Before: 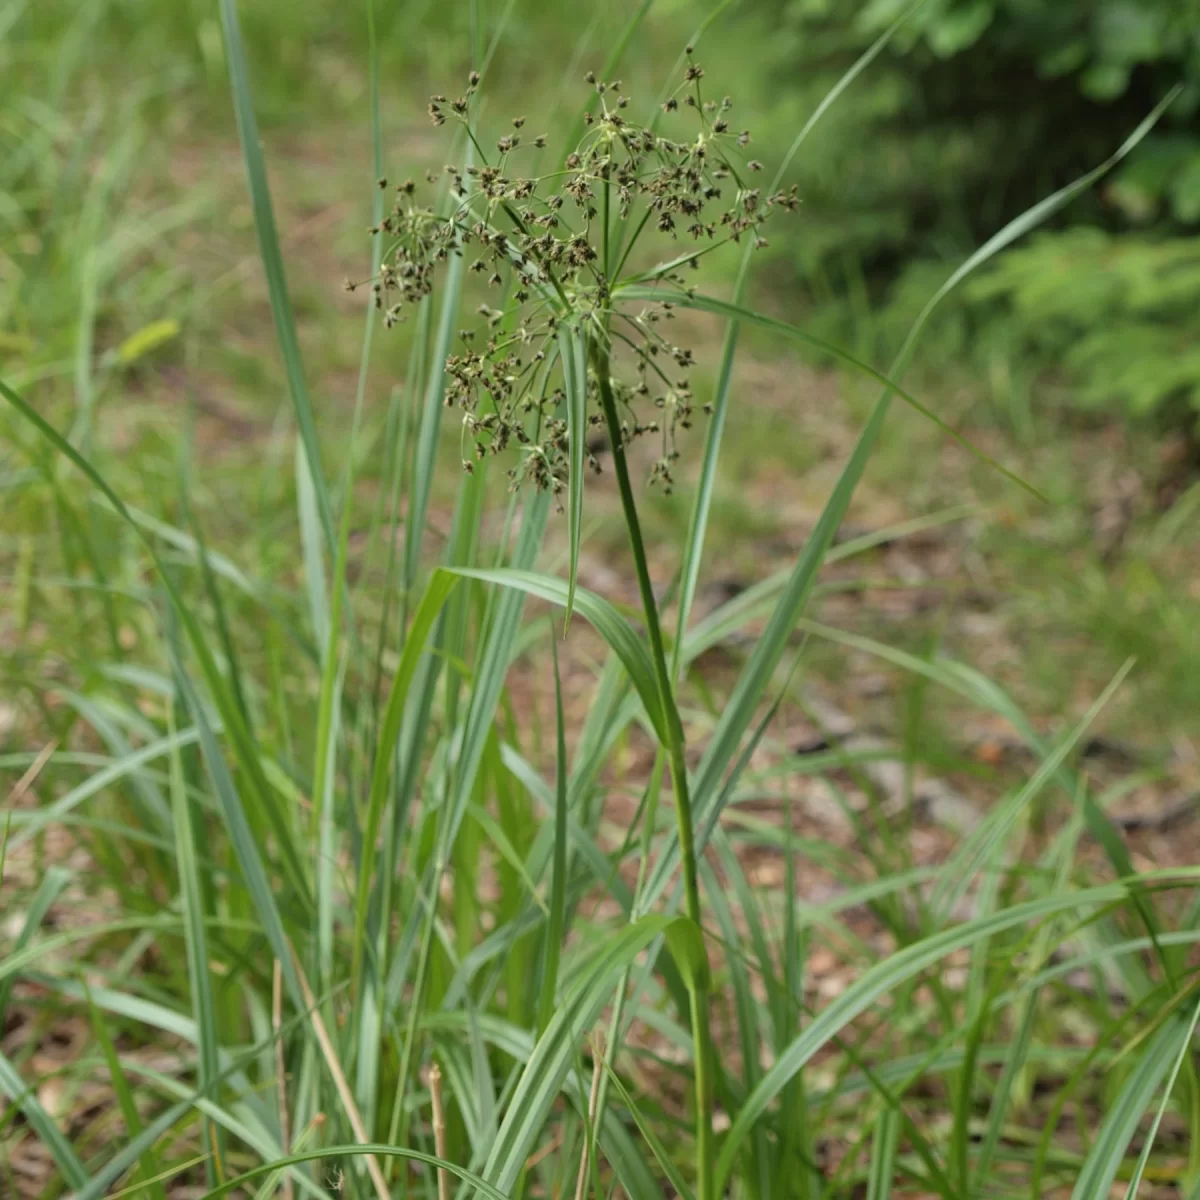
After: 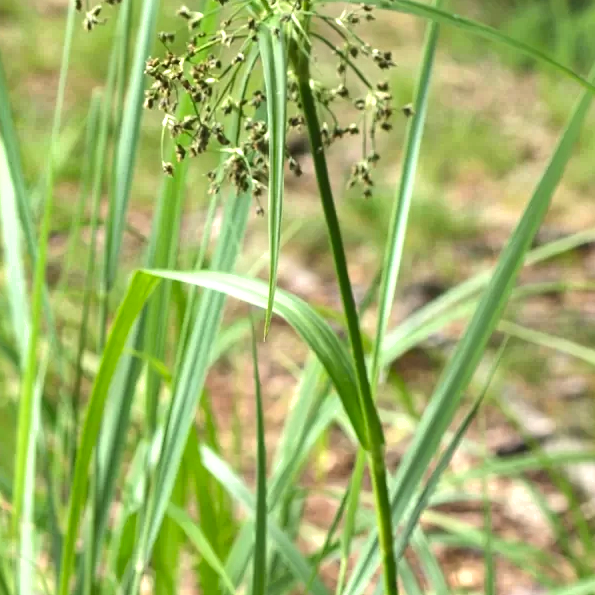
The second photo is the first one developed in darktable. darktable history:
crop: left 25%, top 24.878%, right 25.371%, bottom 25.498%
shadows and highlights: low approximation 0.01, soften with gaussian
exposure: black level correction 0, exposure 1.2 EV, compensate exposure bias true, compensate highlight preservation false
